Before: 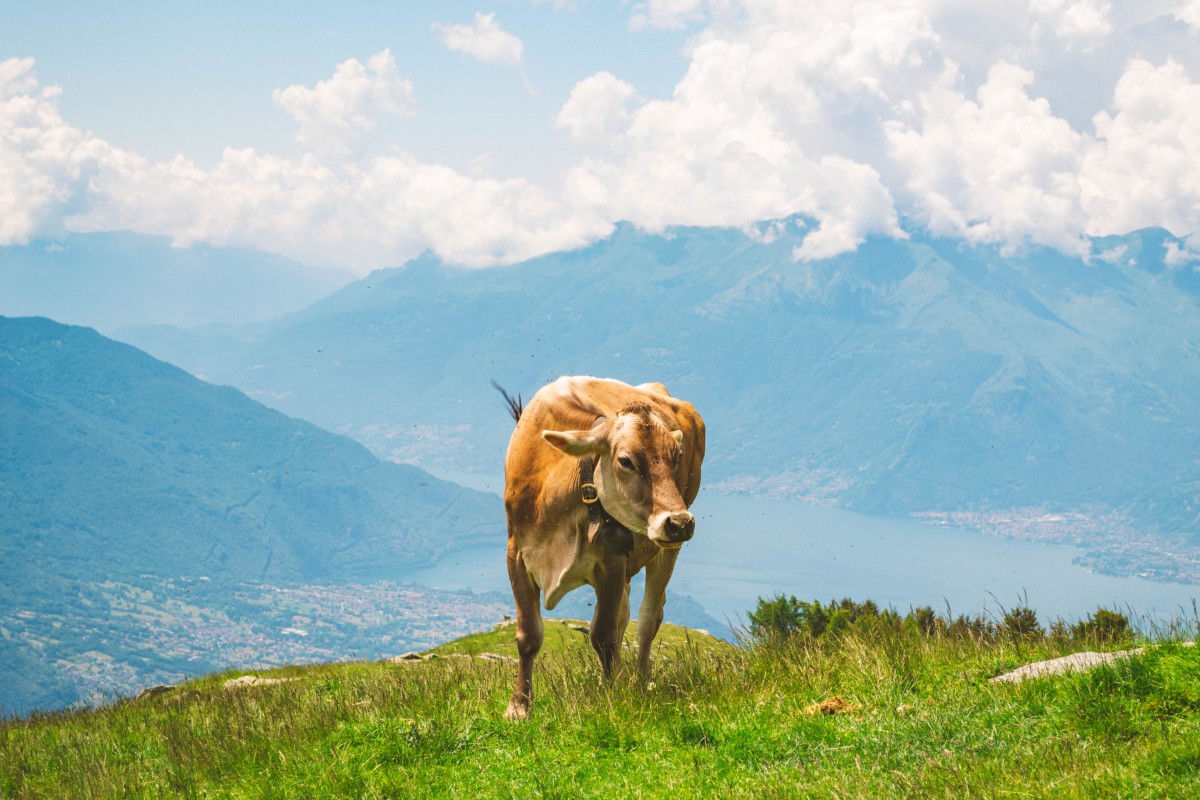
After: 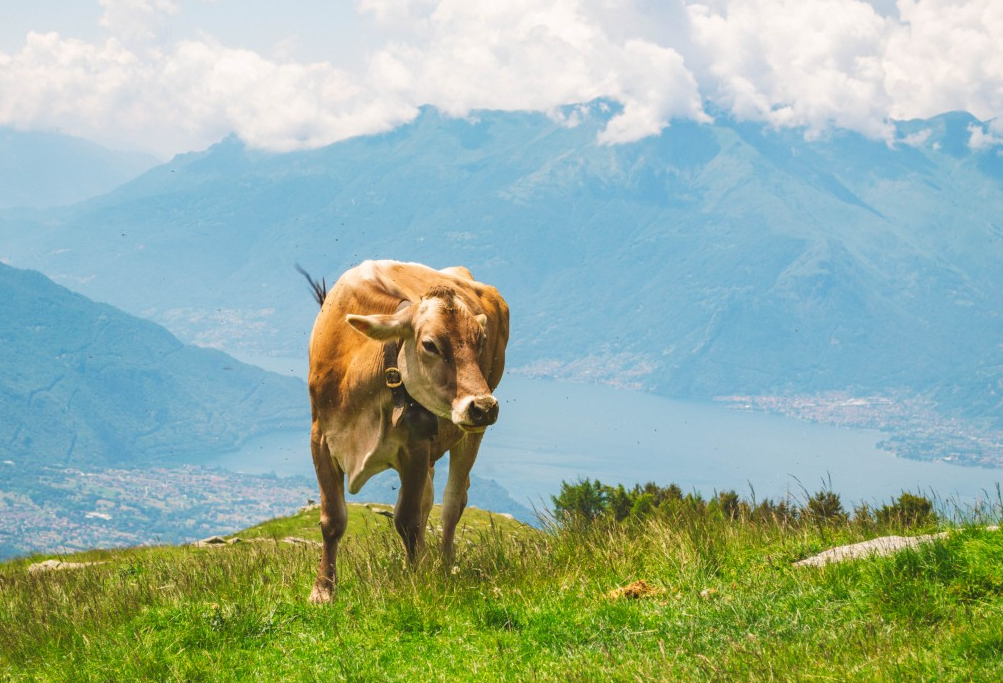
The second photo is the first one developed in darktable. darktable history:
crop: left 16.338%, top 14.56%
